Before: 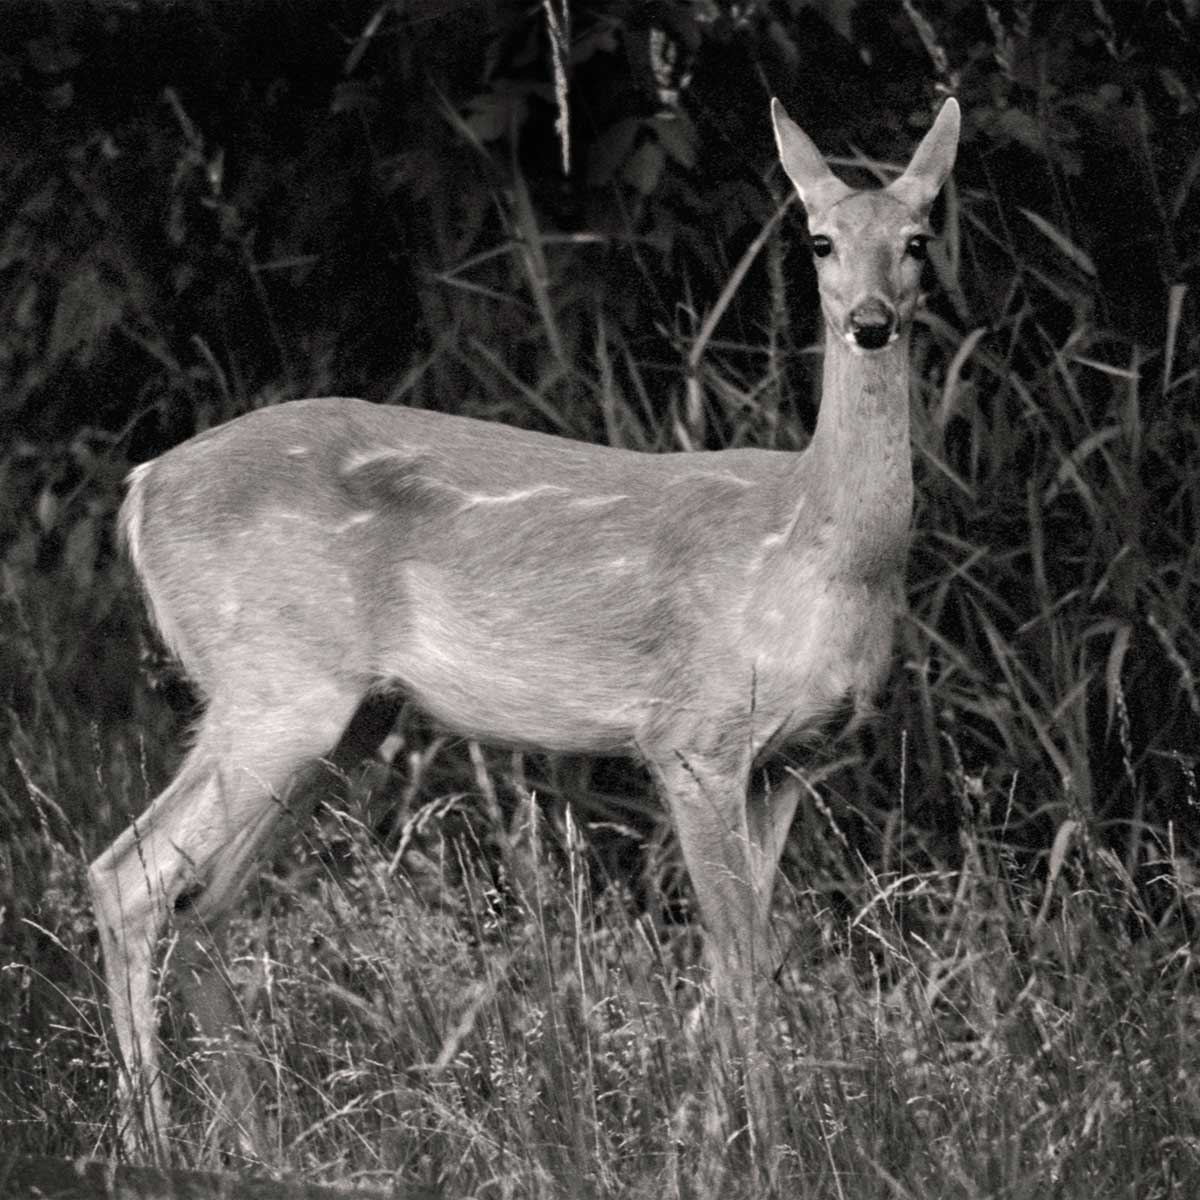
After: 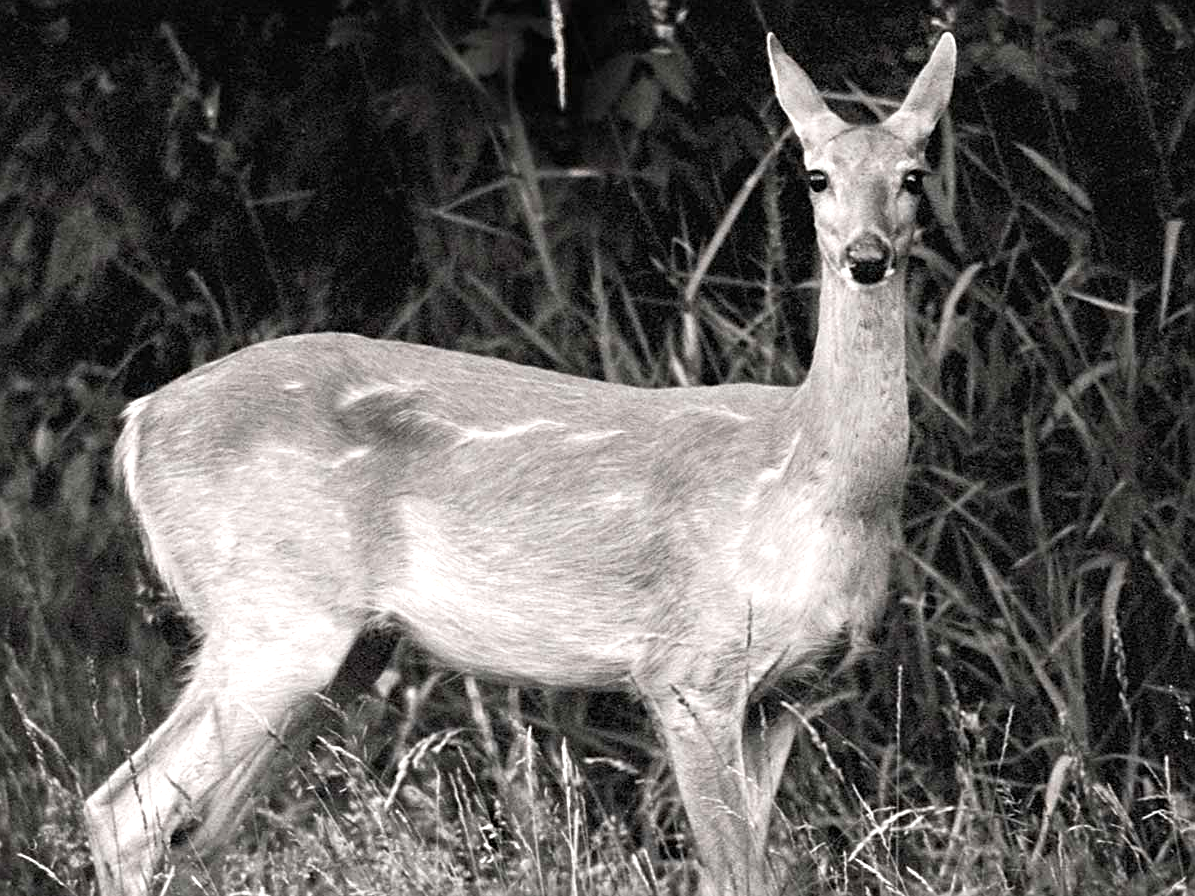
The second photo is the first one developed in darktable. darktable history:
exposure: black level correction 0, exposure 0.7 EV, compensate exposure bias true, compensate highlight preservation false
crop: left 0.387%, top 5.469%, bottom 19.809%
sharpen: on, module defaults
tone curve: curves: ch0 [(0, 0) (0.003, 0.003) (0.011, 0.011) (0.025, 0.025) (0.044, 0.045) (0.069, 0.07) (0.1, 0.101) (0.136, 0.138) (0.177, 0.18) (0.224, 0.228) (0.277, 0.281) (0.335, 0.34) (0.399, 0.405) (0.468, 0.475) (0.543, 0.551) (0.623, 0.633) (0.709, 0.72) (0.801, 0.813) (0.898, 0.907) (1, 1)], preserve colors none
